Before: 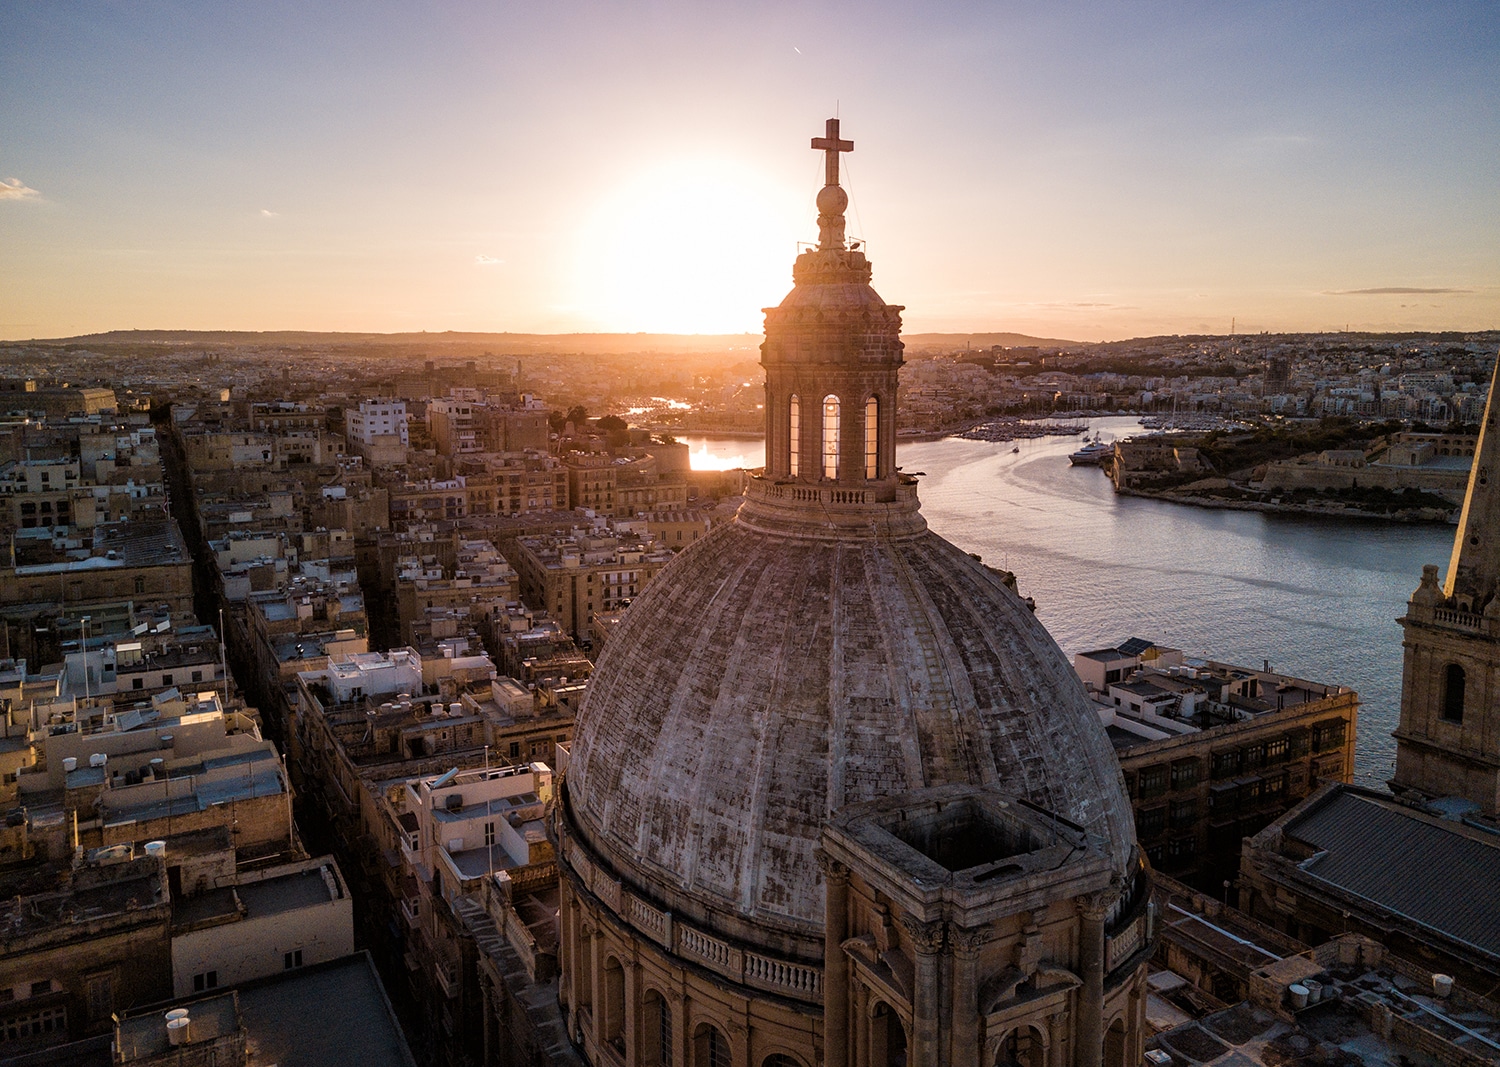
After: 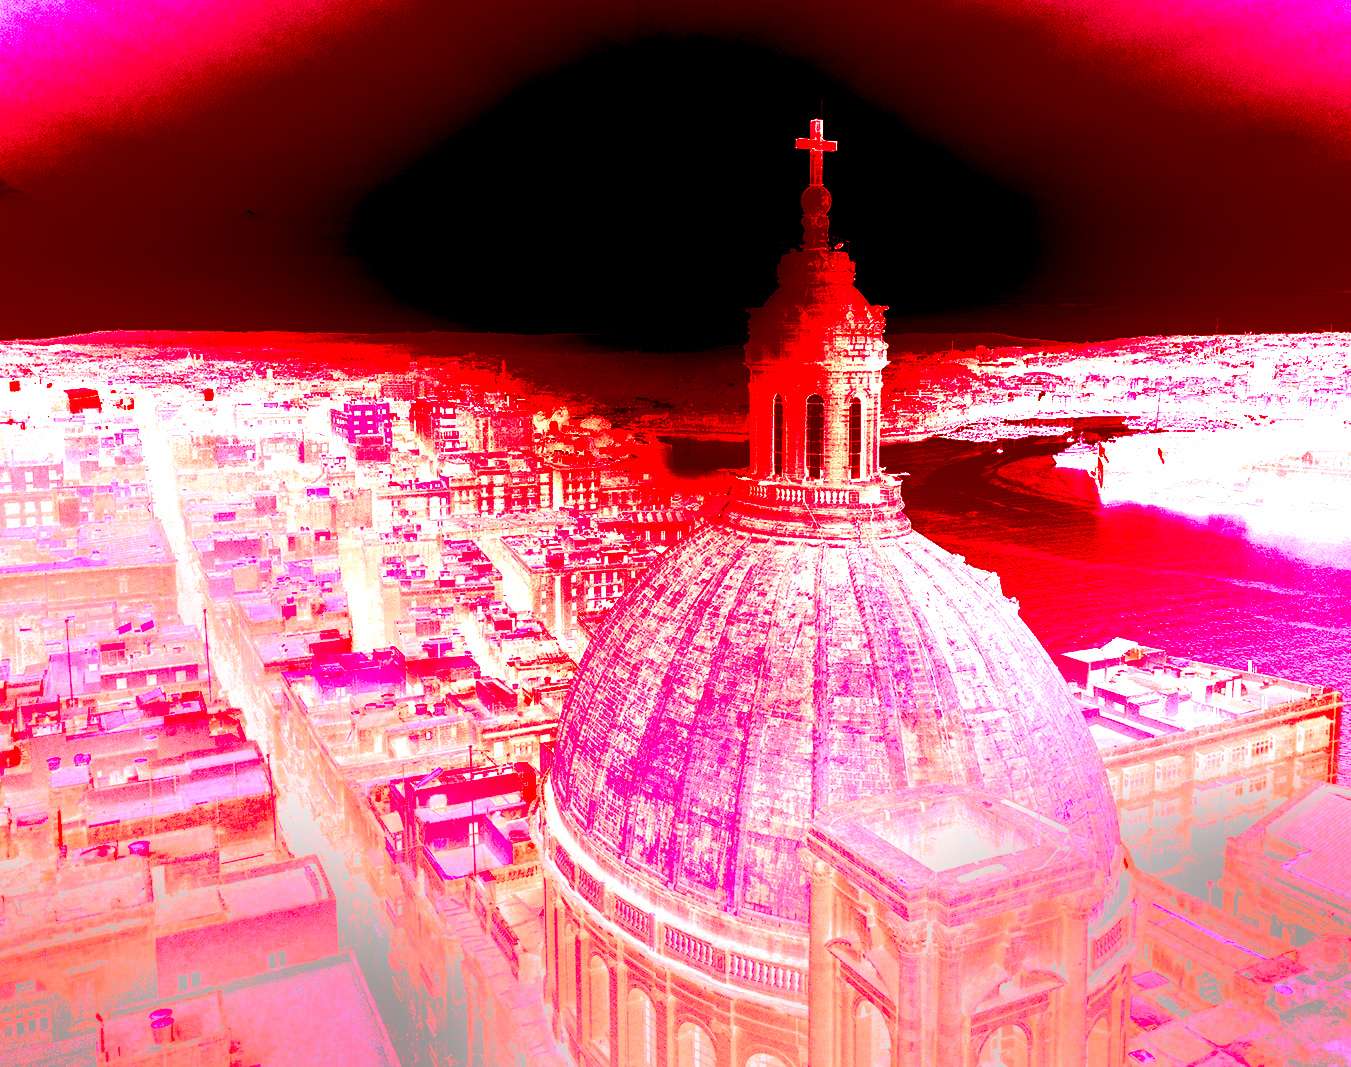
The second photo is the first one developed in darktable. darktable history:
white balance: red 4.26, blue 1.802
contrast brightness saturation: contrast 0.07, brightness -0.14, saturation 0.11
bloom: size 25%, threshold 5%, strength 90%
crop and rotate: left 1.088%, right 8.807%
tone equalizer: -7 EV 0.15 EV, -6 EV 0.6 EV, -5 EV 1.15 EV, -4 EV 1.33 EV, -3 EV 1.15 EV, -2 EV 0.6 EV, -1 EV 0.15 EV, mask exposure compensation -0.5 EV
